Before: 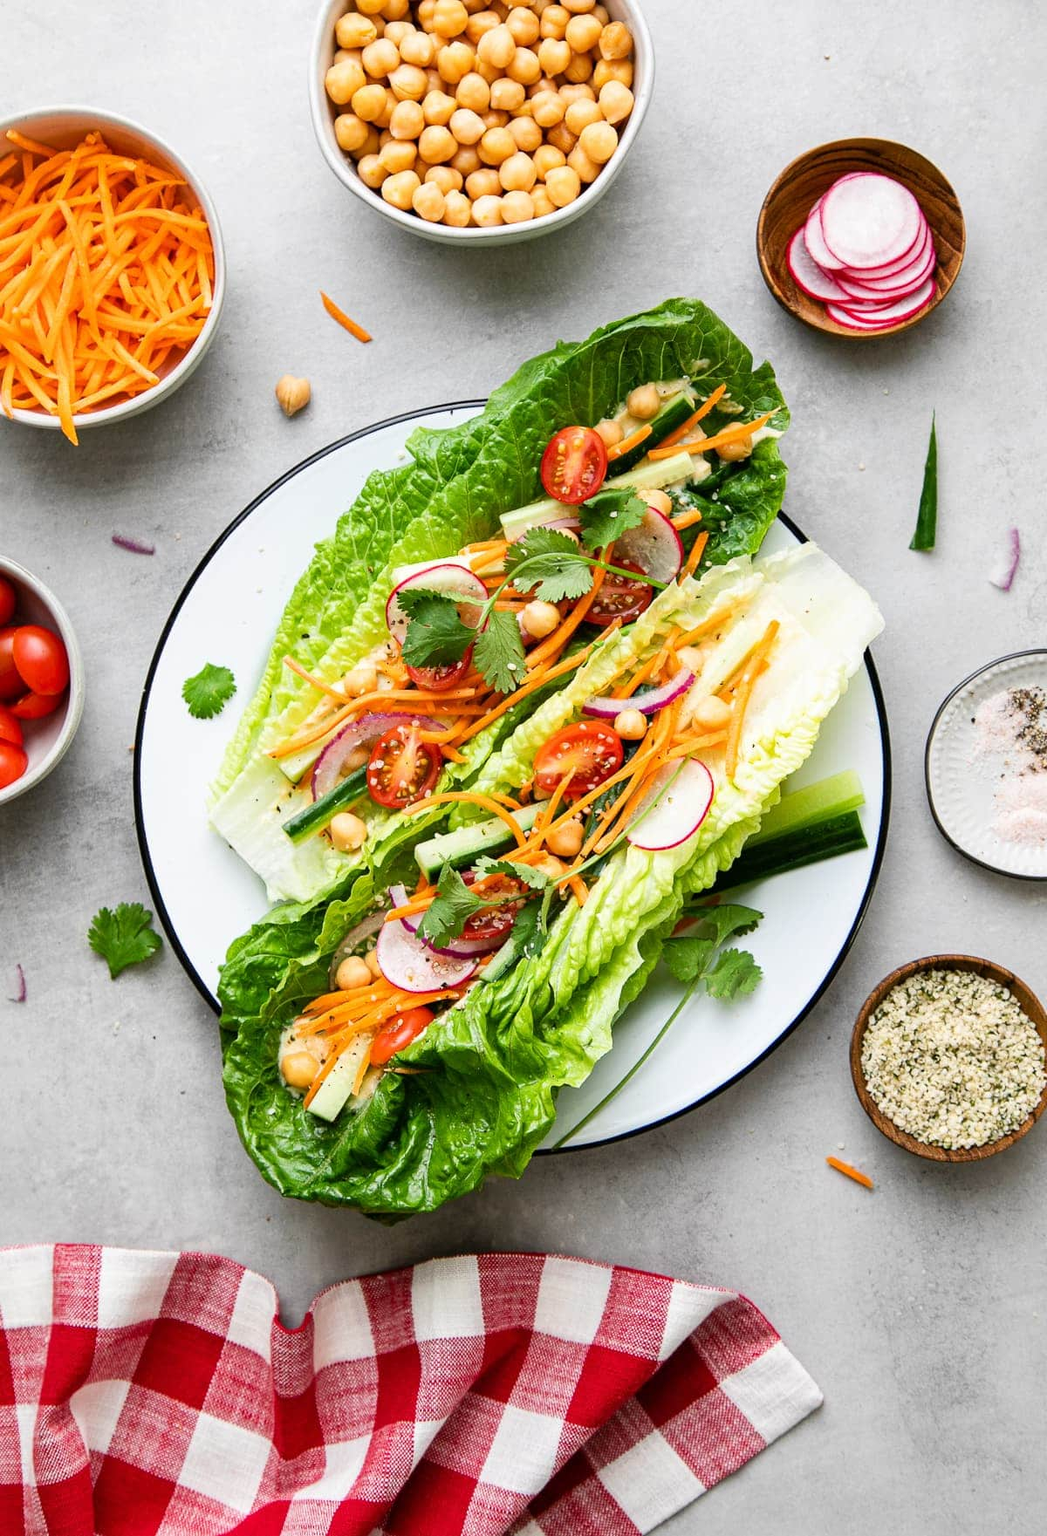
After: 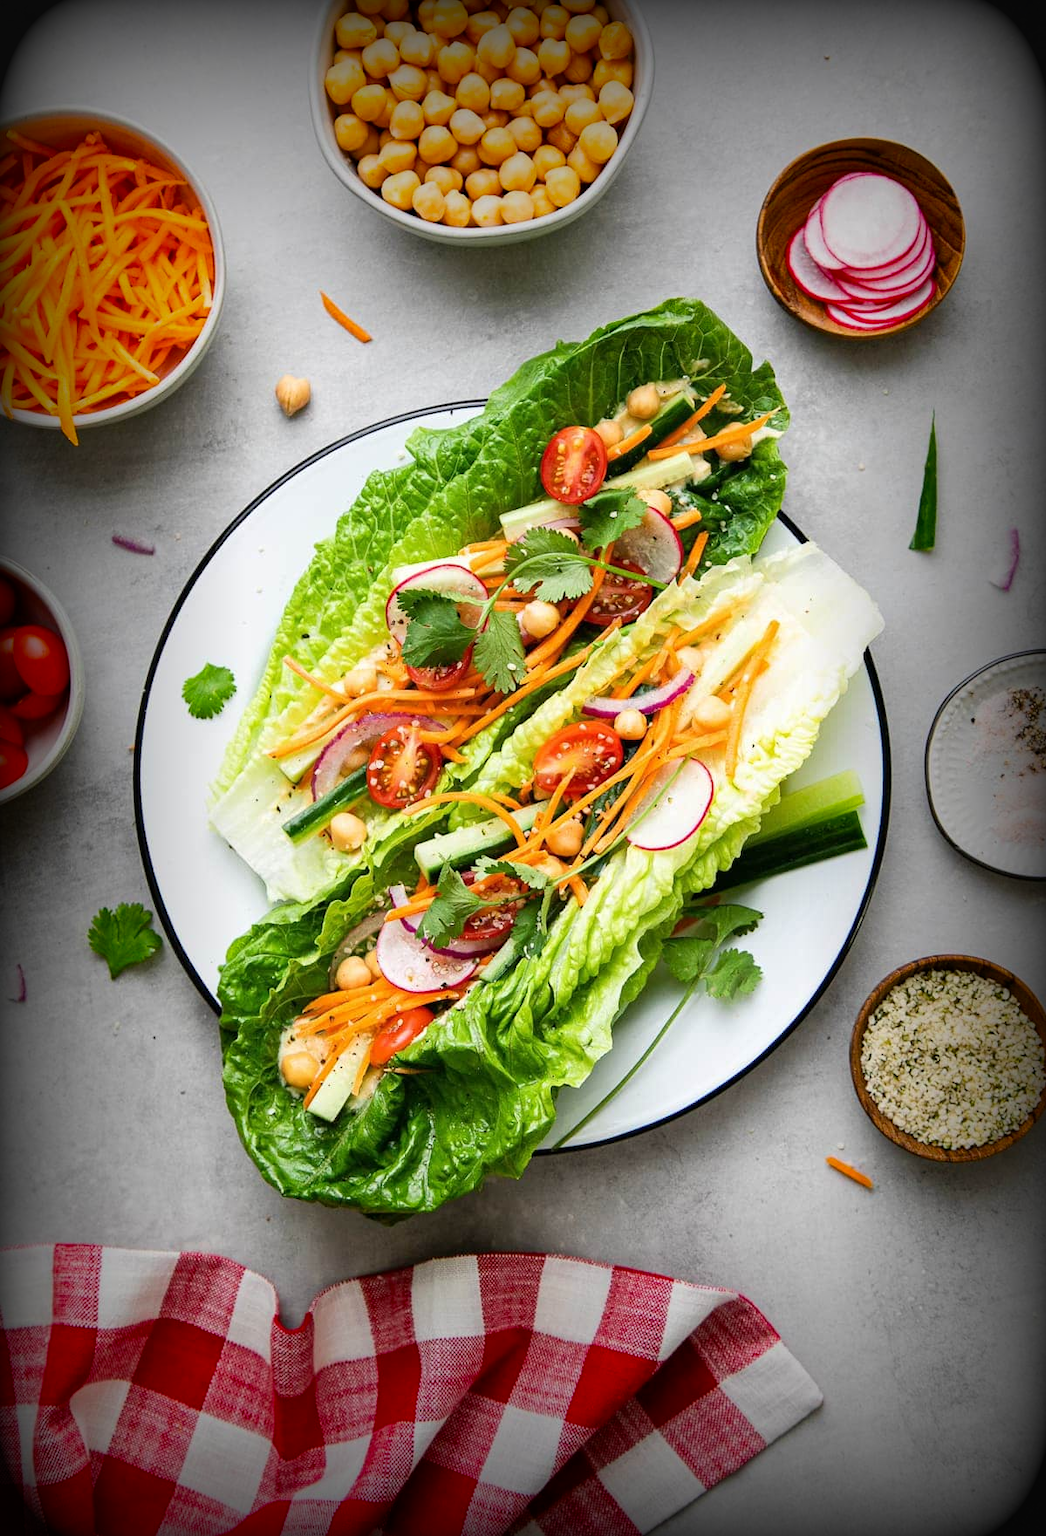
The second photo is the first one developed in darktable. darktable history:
vignetting: fall-off start 53.06%, brightness -0.996, saturation 0.497, automatic ratio true, width/height ratio 1.313, shape 0.217
